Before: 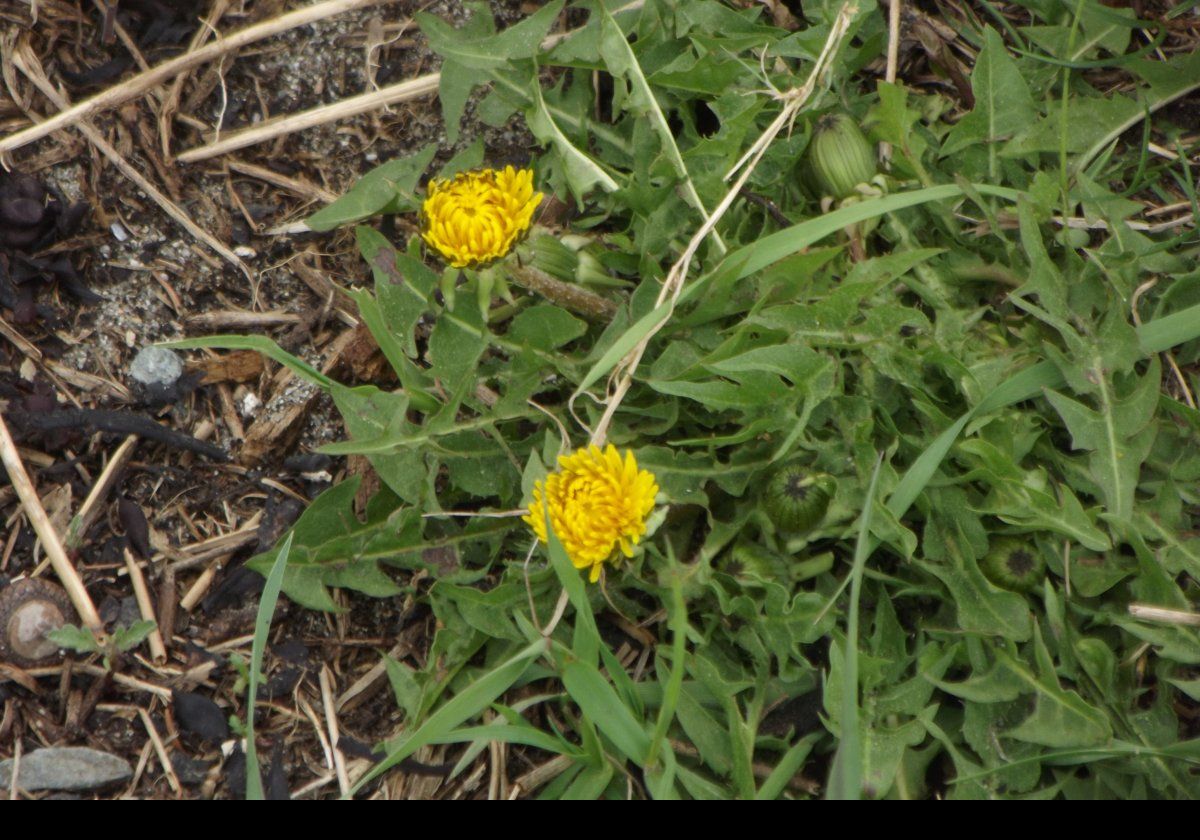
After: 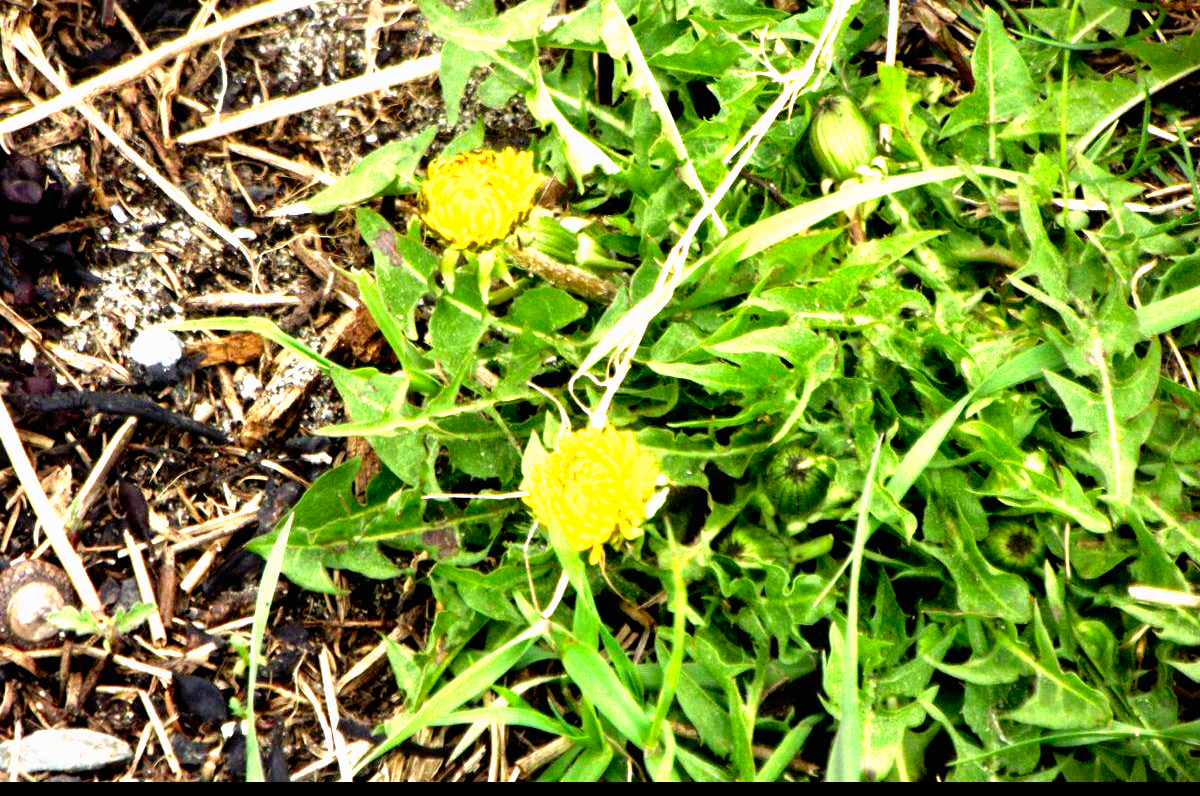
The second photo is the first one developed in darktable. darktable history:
tone equalizer: edges refinement/feathering 500, mask exposure compensation -1.57 EV, preserve details no
crop and rotate: top 2.161%, bottom 3.024%
tone curve: curves: ch0 [(0, 0) (0.003, 0.01) (0.011, 0.011) (0.025, 0.008) (0.044, 0.007) (0.069, 0.006) (0.1, 0.005) (0.136, 0.015) (0.177, 0.094) (0.224, 0.241) (0.277, 0.369) (0.335, 0.5) (0.399, 0.648) (0.468, 0.811) (0.543, 0.975) (0.623, 0.989) (0.709, 0.989) (0.801, 0.99) (0.898, 0.99) (1, 1)], preserve colors none
